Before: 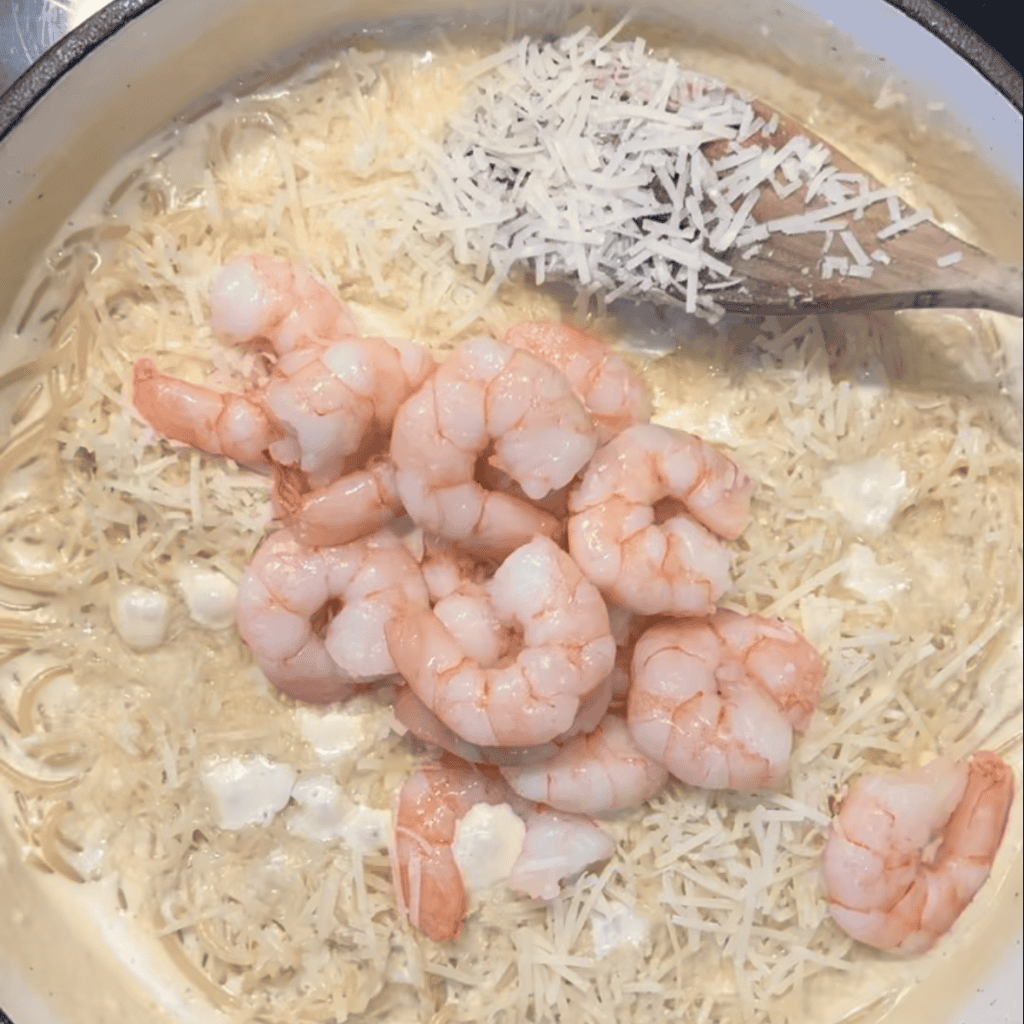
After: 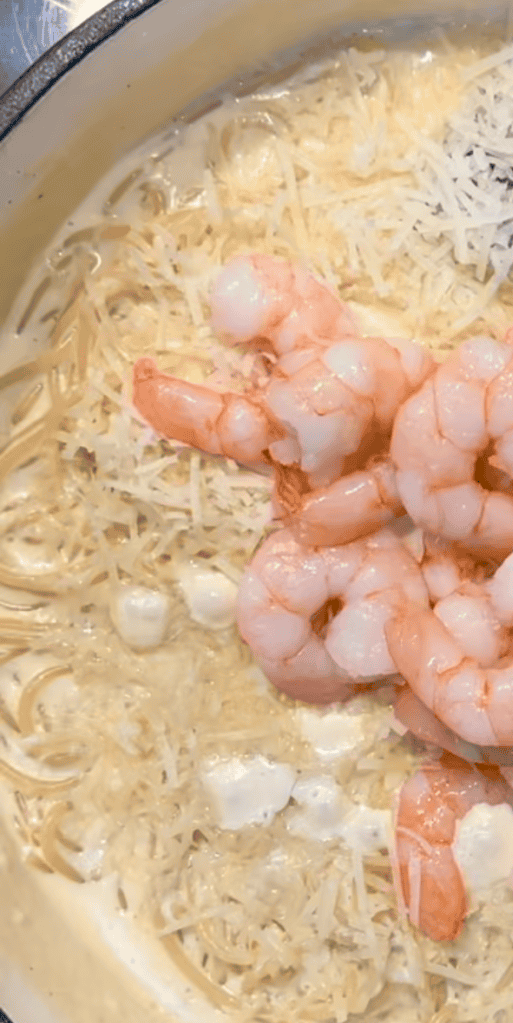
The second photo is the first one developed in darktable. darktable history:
crop and rotate: left 0.002%, top 0%, right 49.868%
color balance rgb: shadows lift › luminance -7.544%, shadows lift › chroma 2.15%, shadows lift › hue 166.02°, linear chroma grading › global chroma 19.928%, perceptual saturation grading › global saturation 27.625%, perceptual saturation grading › highlights -25.627%, perceptual saturation grading › shadows 25.887%
